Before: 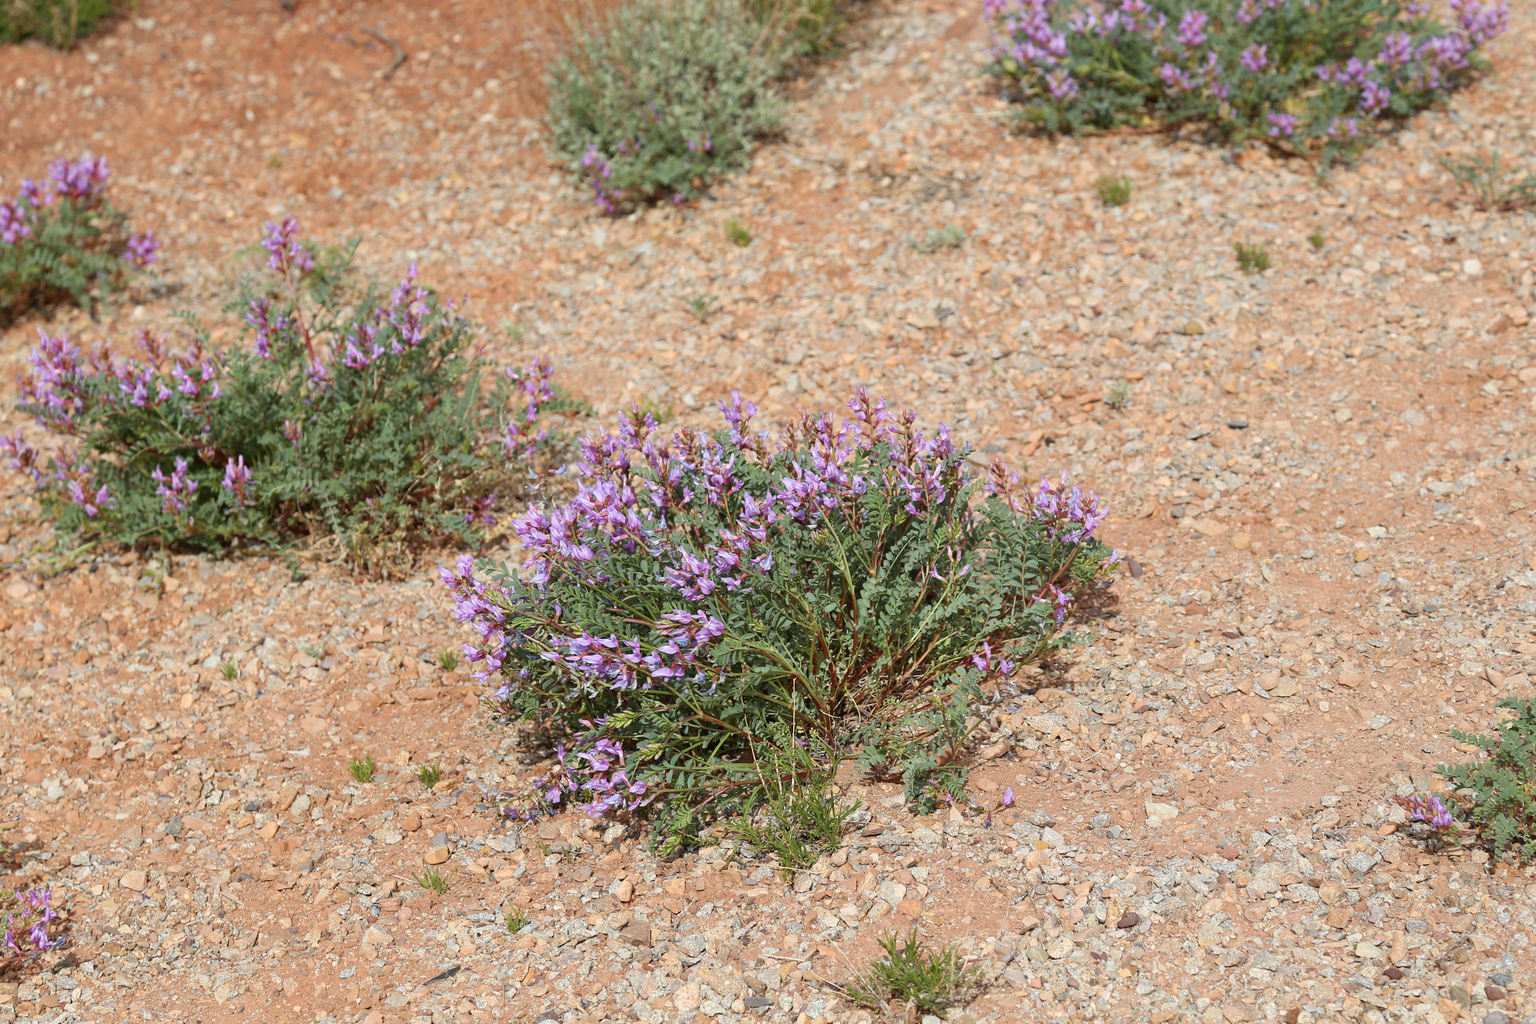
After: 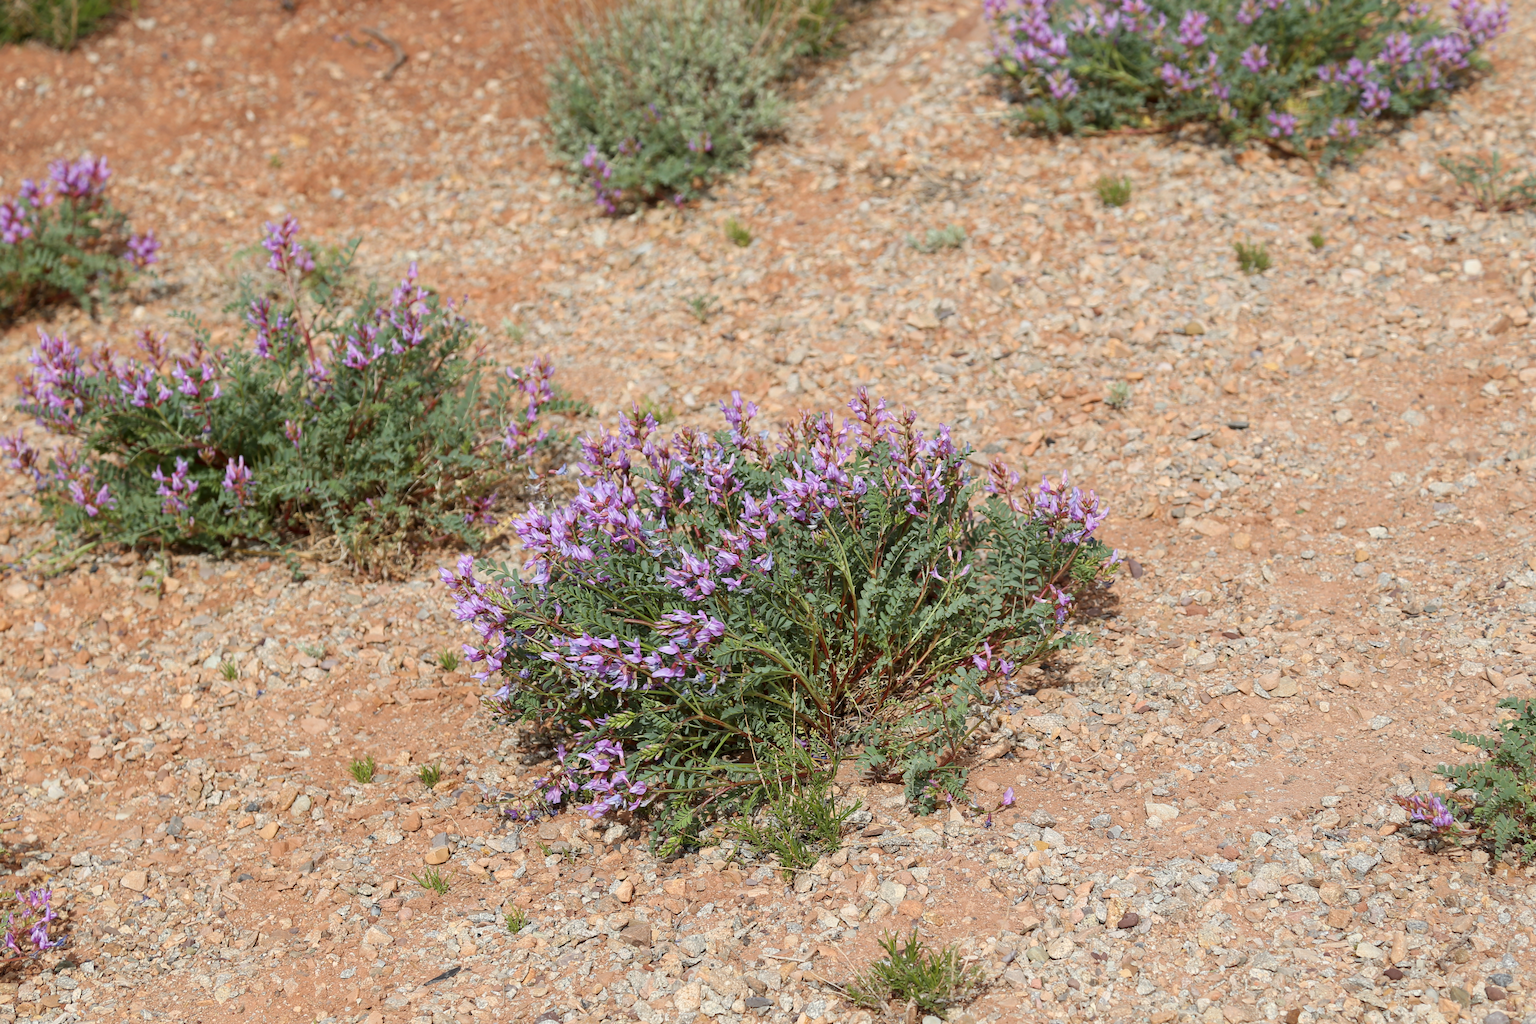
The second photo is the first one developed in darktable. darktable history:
local contrast: highlights 61%, shadows 109%, detail 106%, midtone range 0.525
